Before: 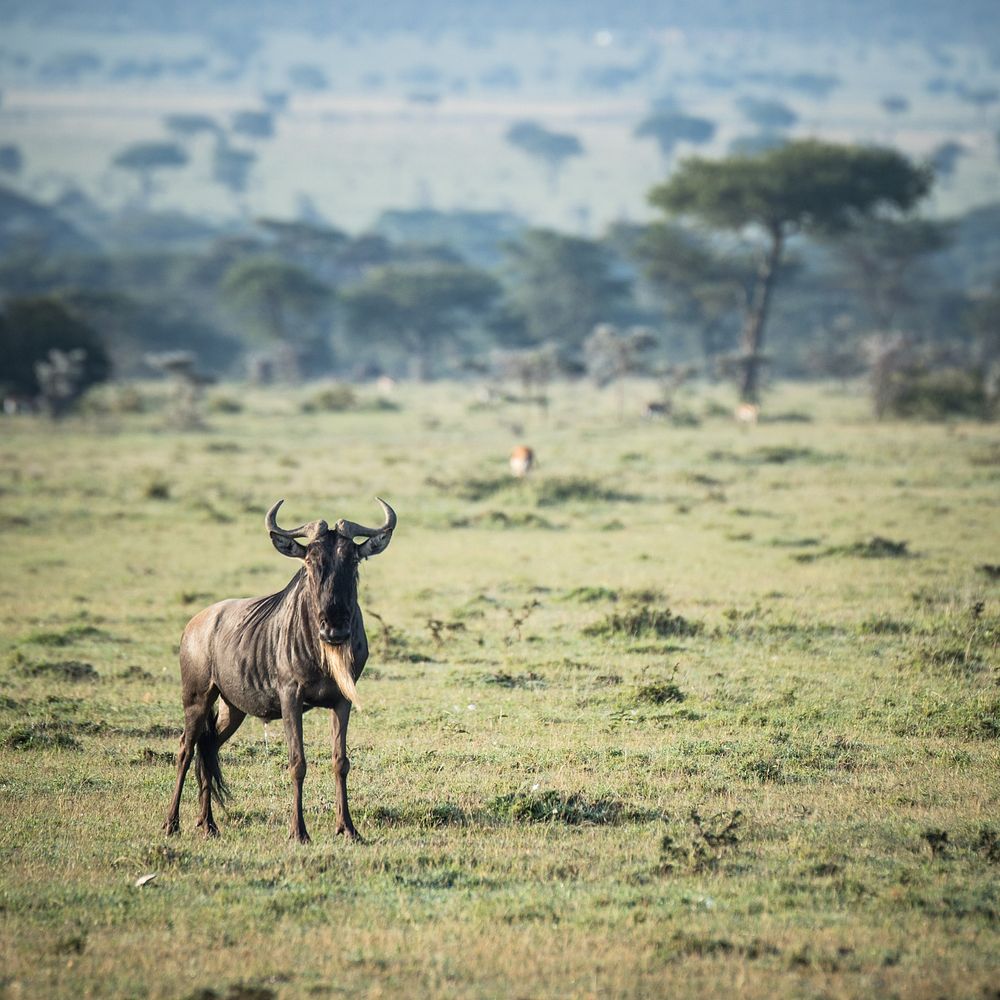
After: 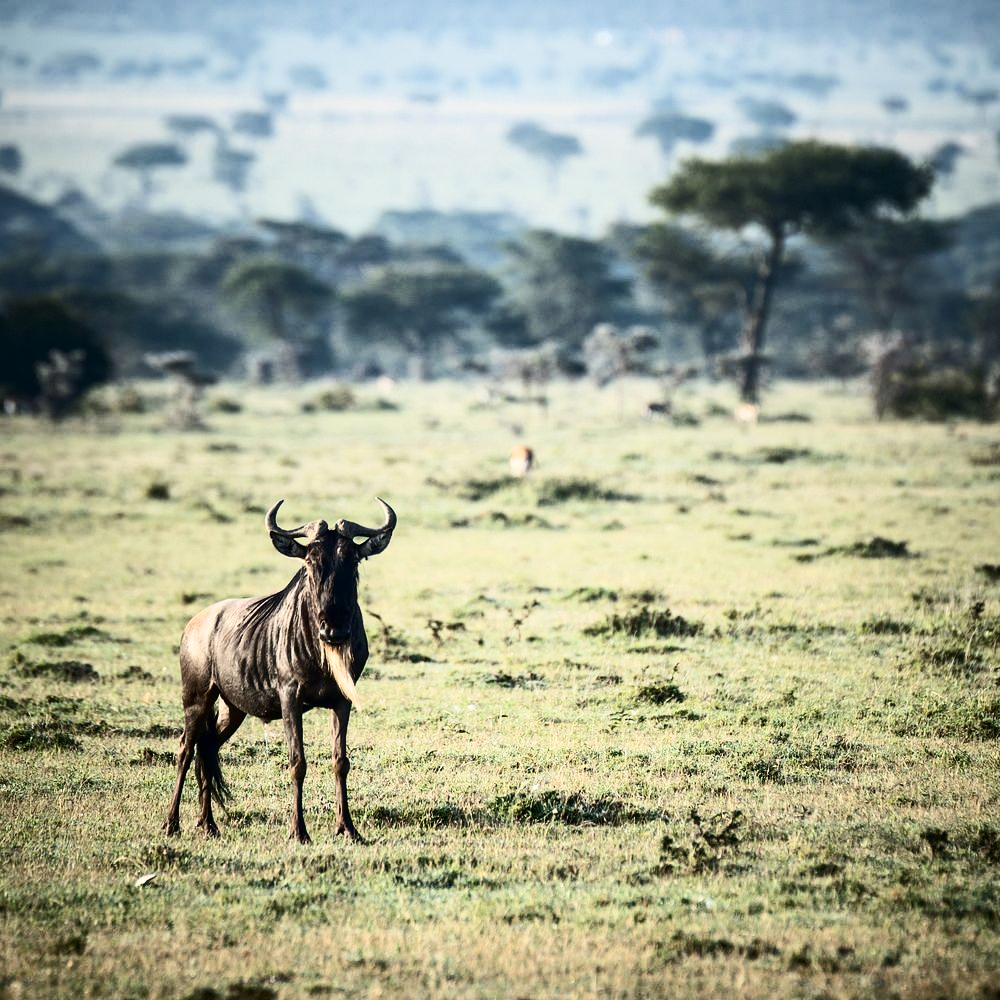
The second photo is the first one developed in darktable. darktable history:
tone curve: curves: ch0 [(0, 0) (0.003, 0.003) (0.011, 0.005) (0.025, 0.005) (0.044, 0.008) (0.069, 0.015) (0.1, 0.023) (0.136, 0.032) (0.177, 0.046) (0.224, 0.072) (0.277, 0.124) (0.335, 0.174) (0.399, 0.253) (0.468, 0.365) (0.543, 0.519) (0.623, 0.675) (0.709, 0.805) (0.801, 0.908) (0.898, 0.97) (1, 1)], color space Lab, independent channels
